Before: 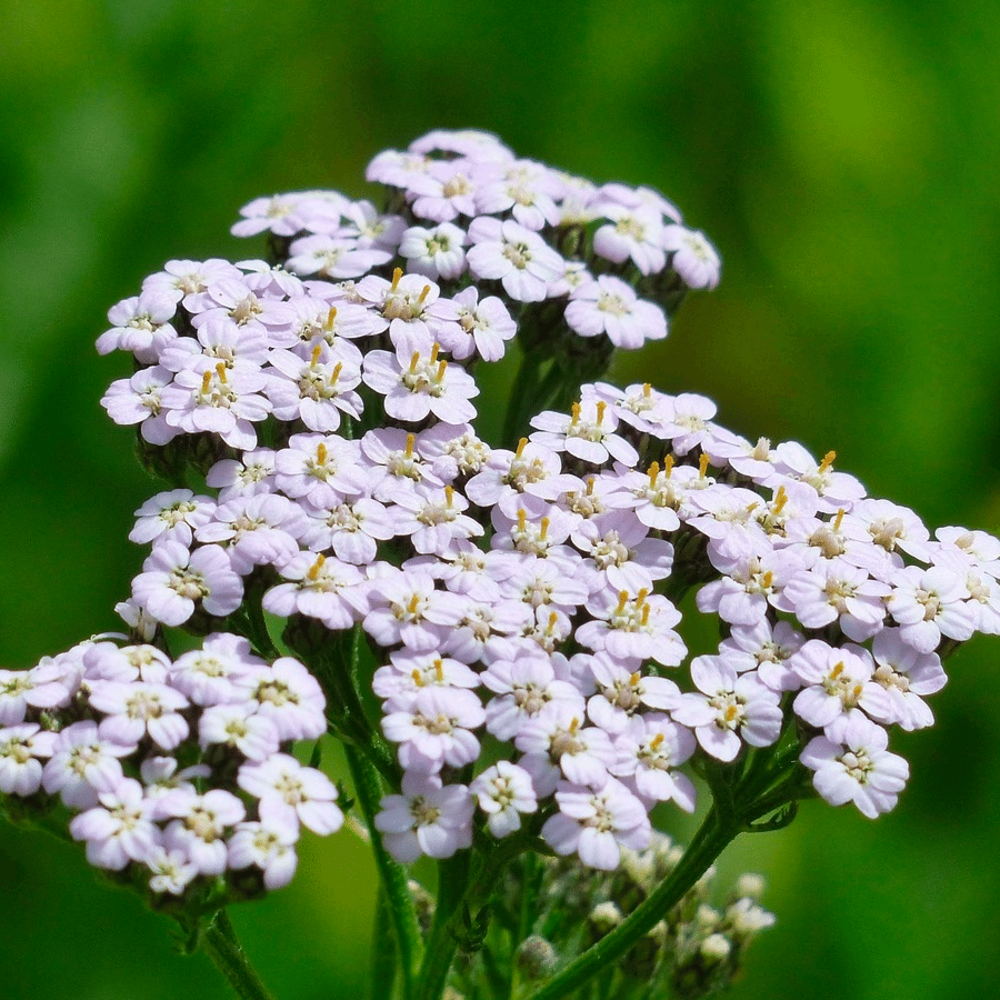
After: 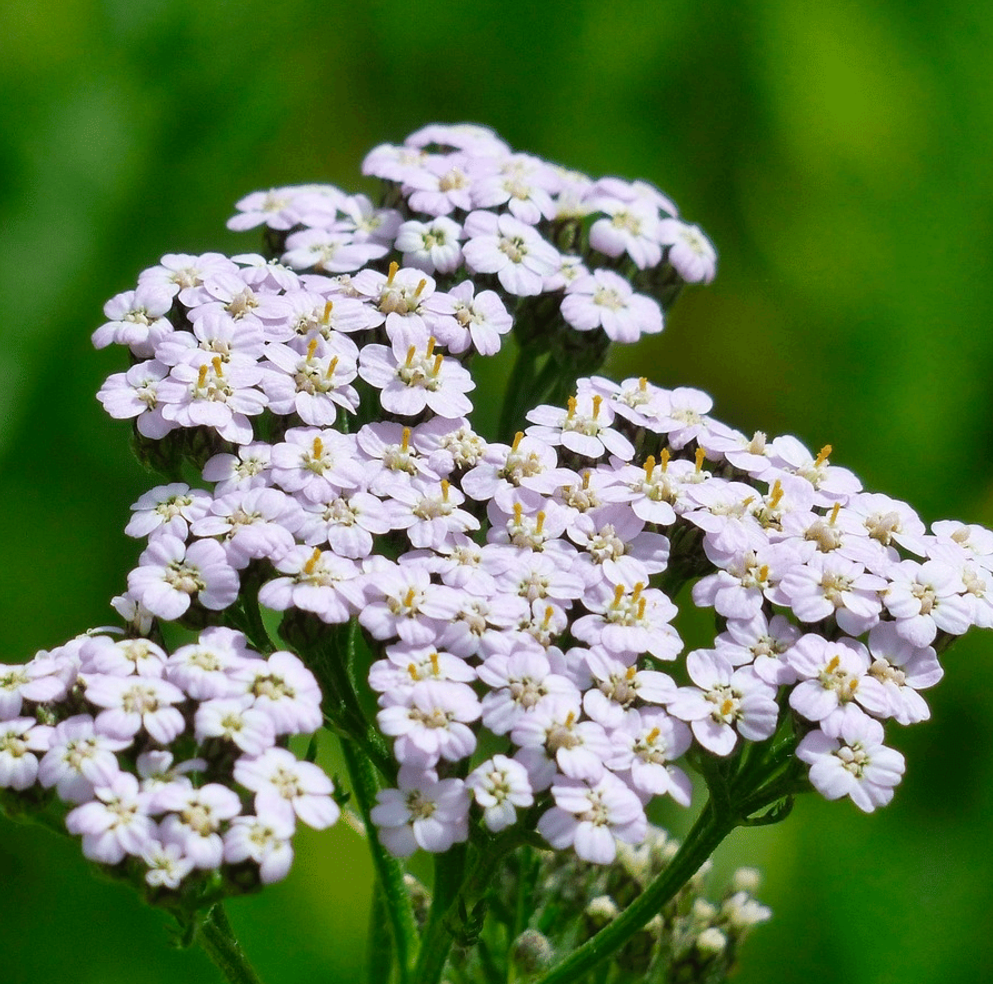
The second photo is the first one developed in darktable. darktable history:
crop: left 0.419%, top 0.642%, right 0.238%, bottom 0.865%
sharpen: radius 2.913, amount 0.868, threshold 47.484
